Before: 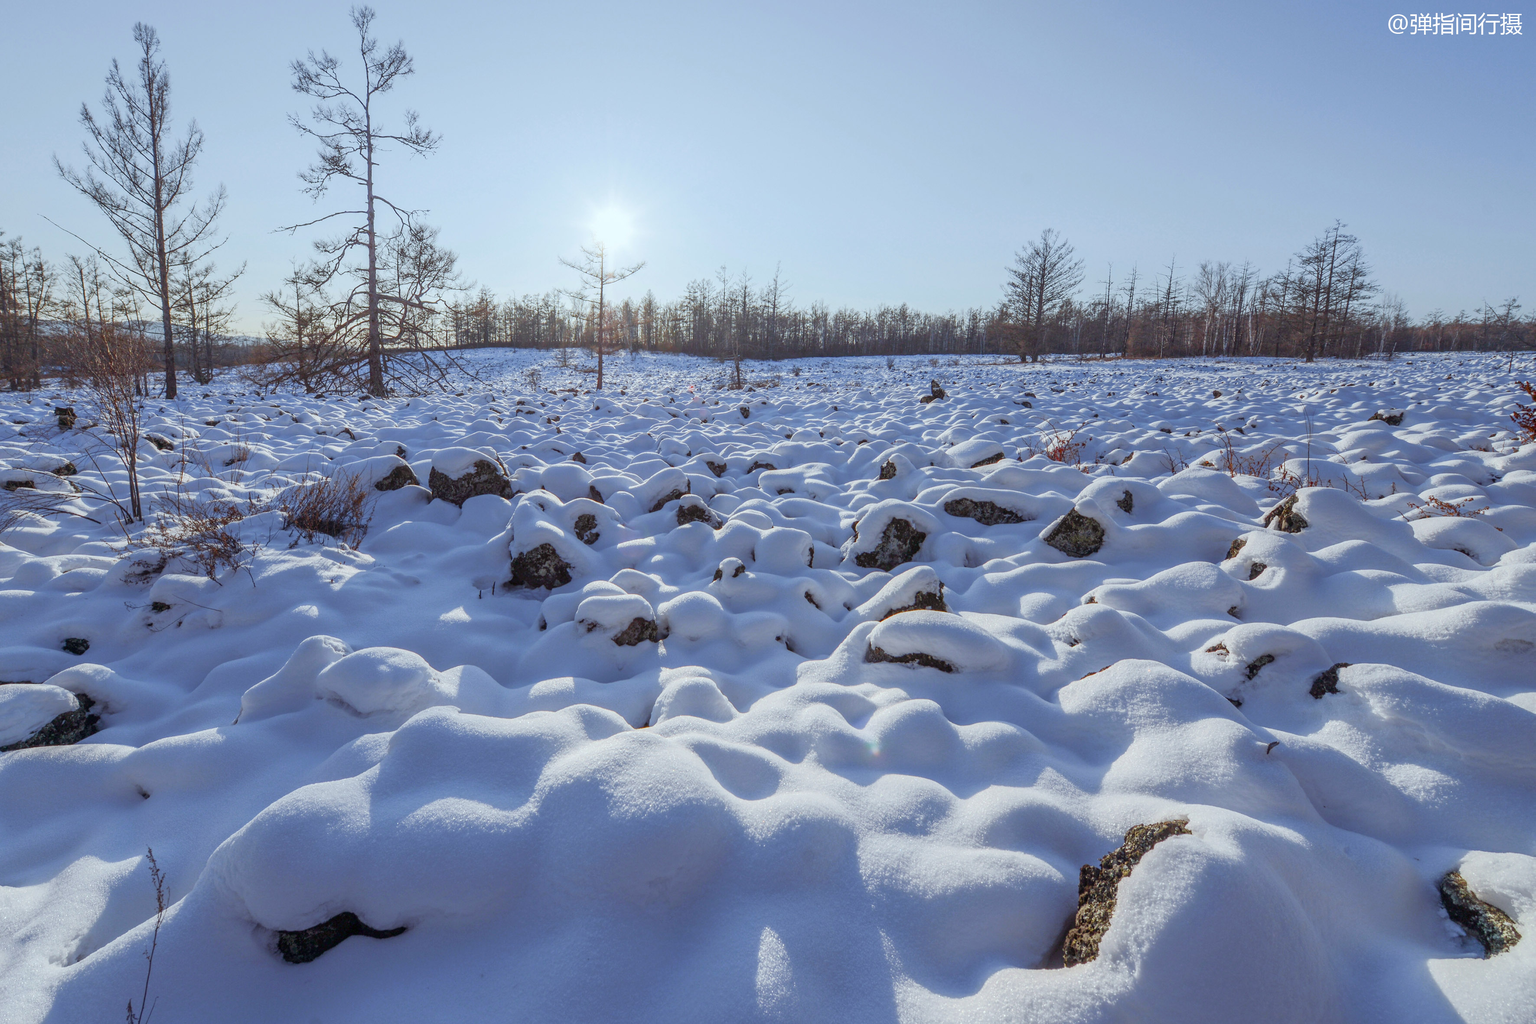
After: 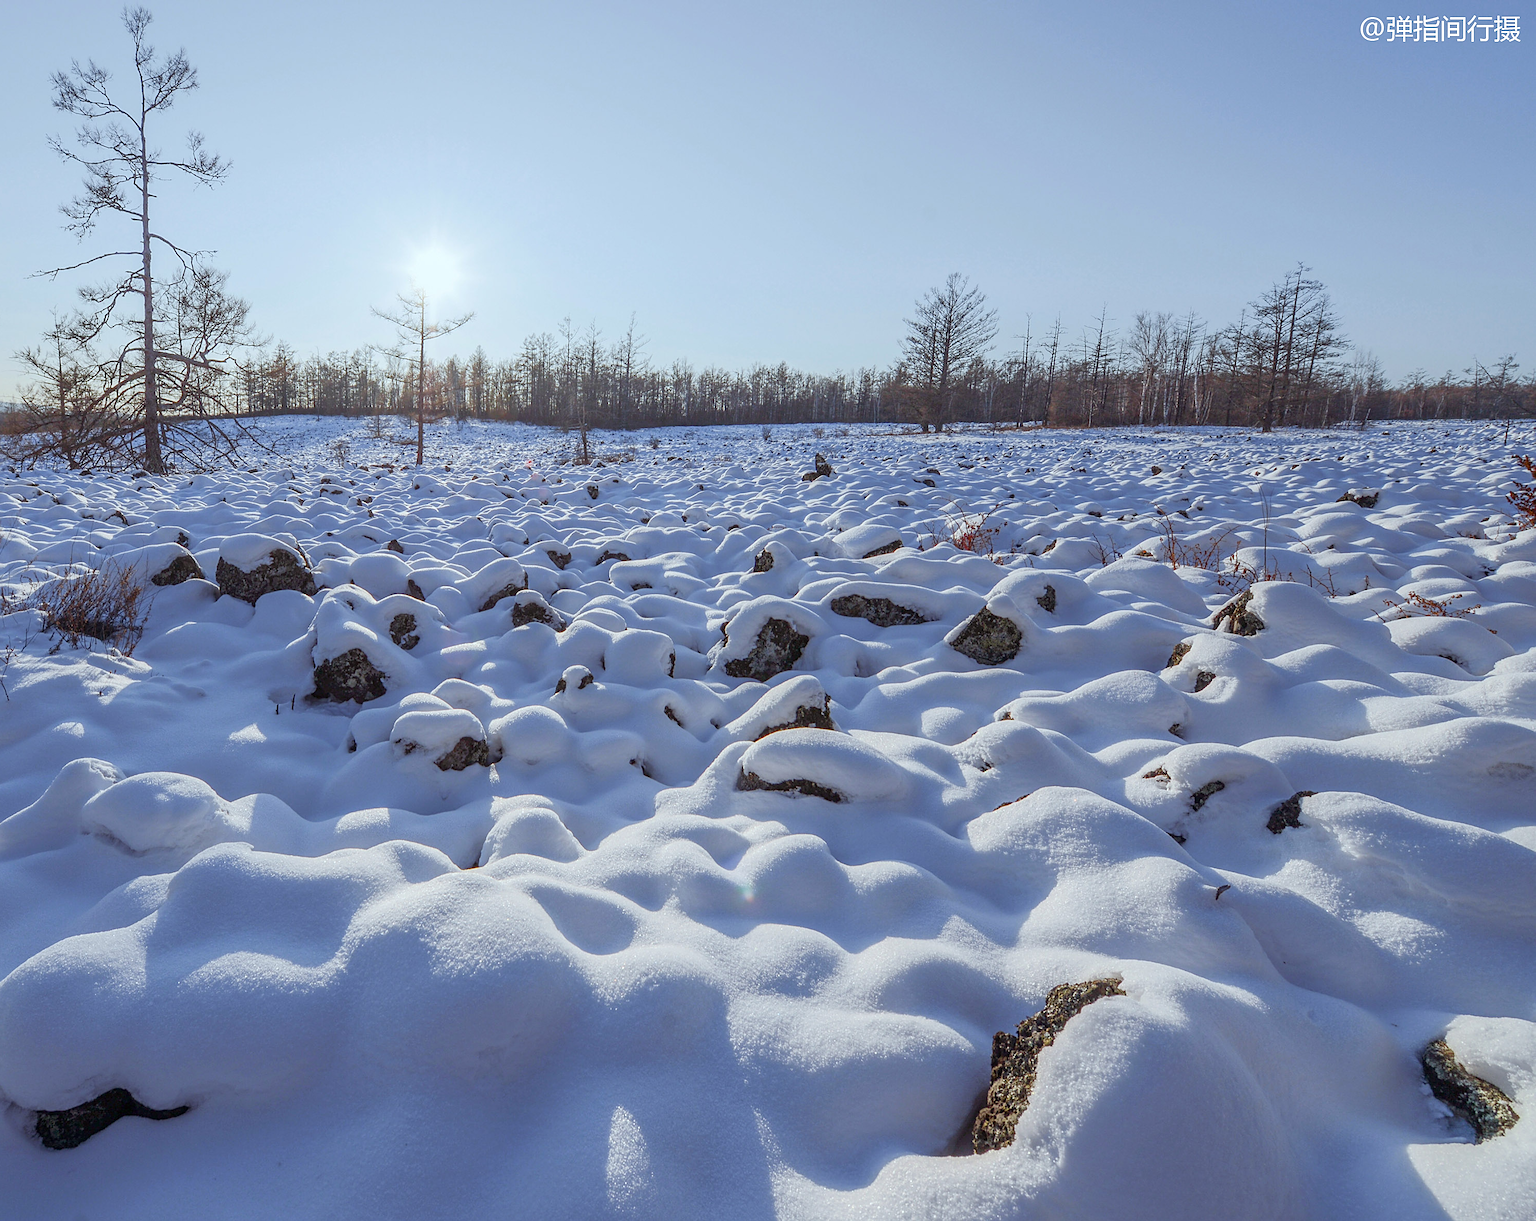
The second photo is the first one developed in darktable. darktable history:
sharpen: on, module defaults
crop: left 16.145%
